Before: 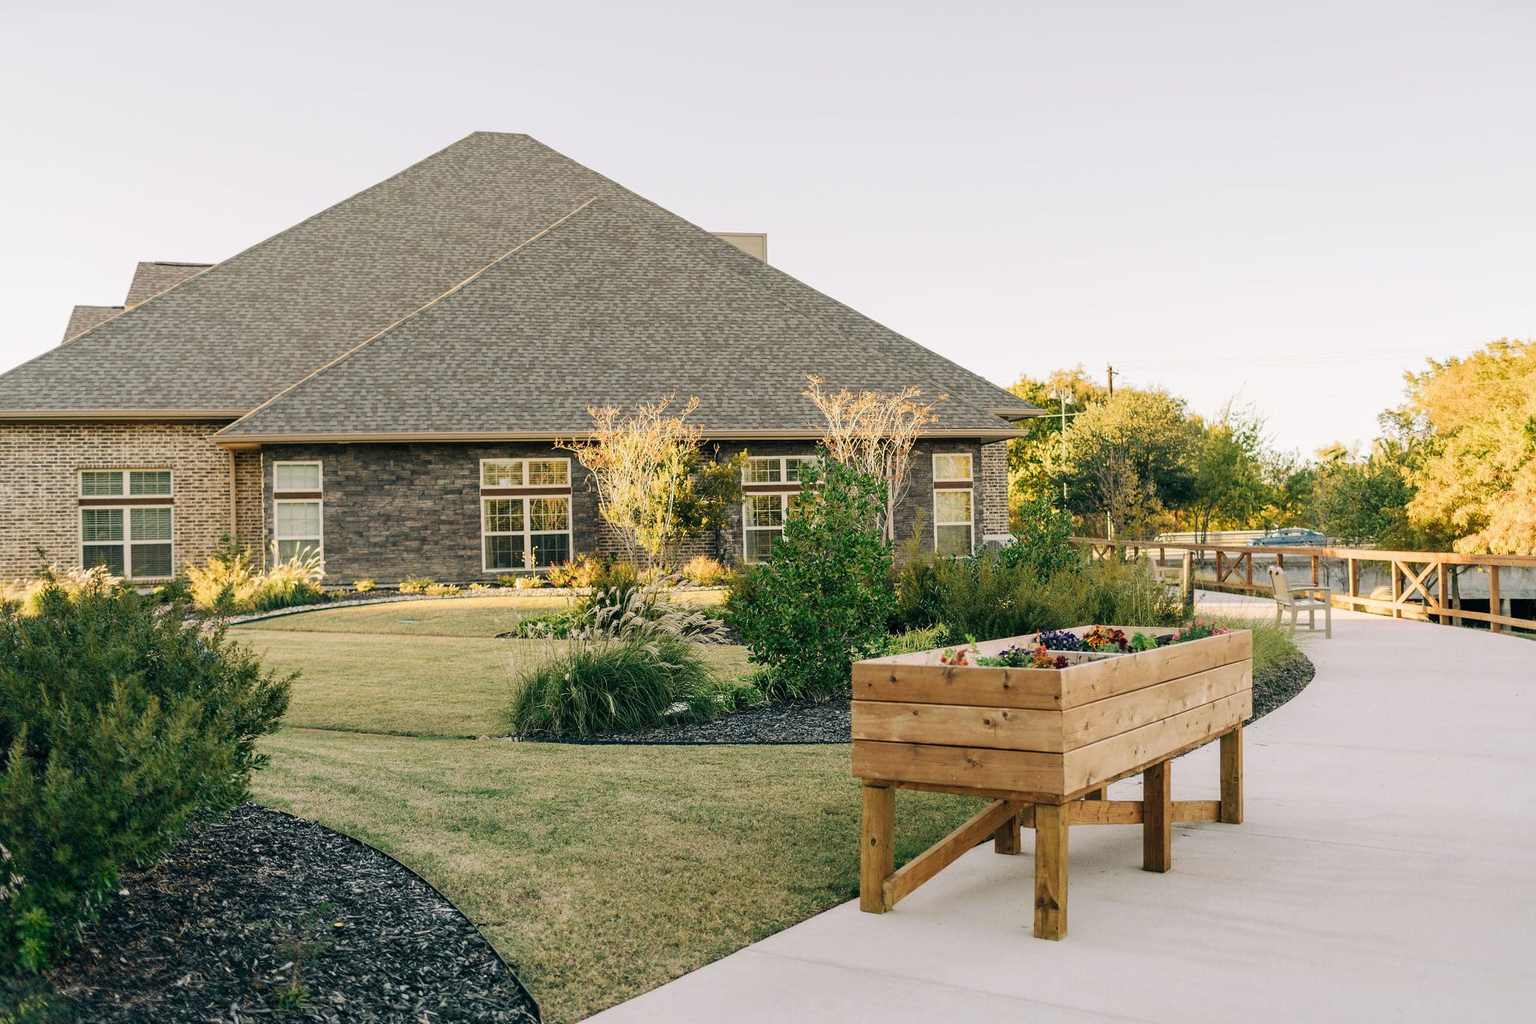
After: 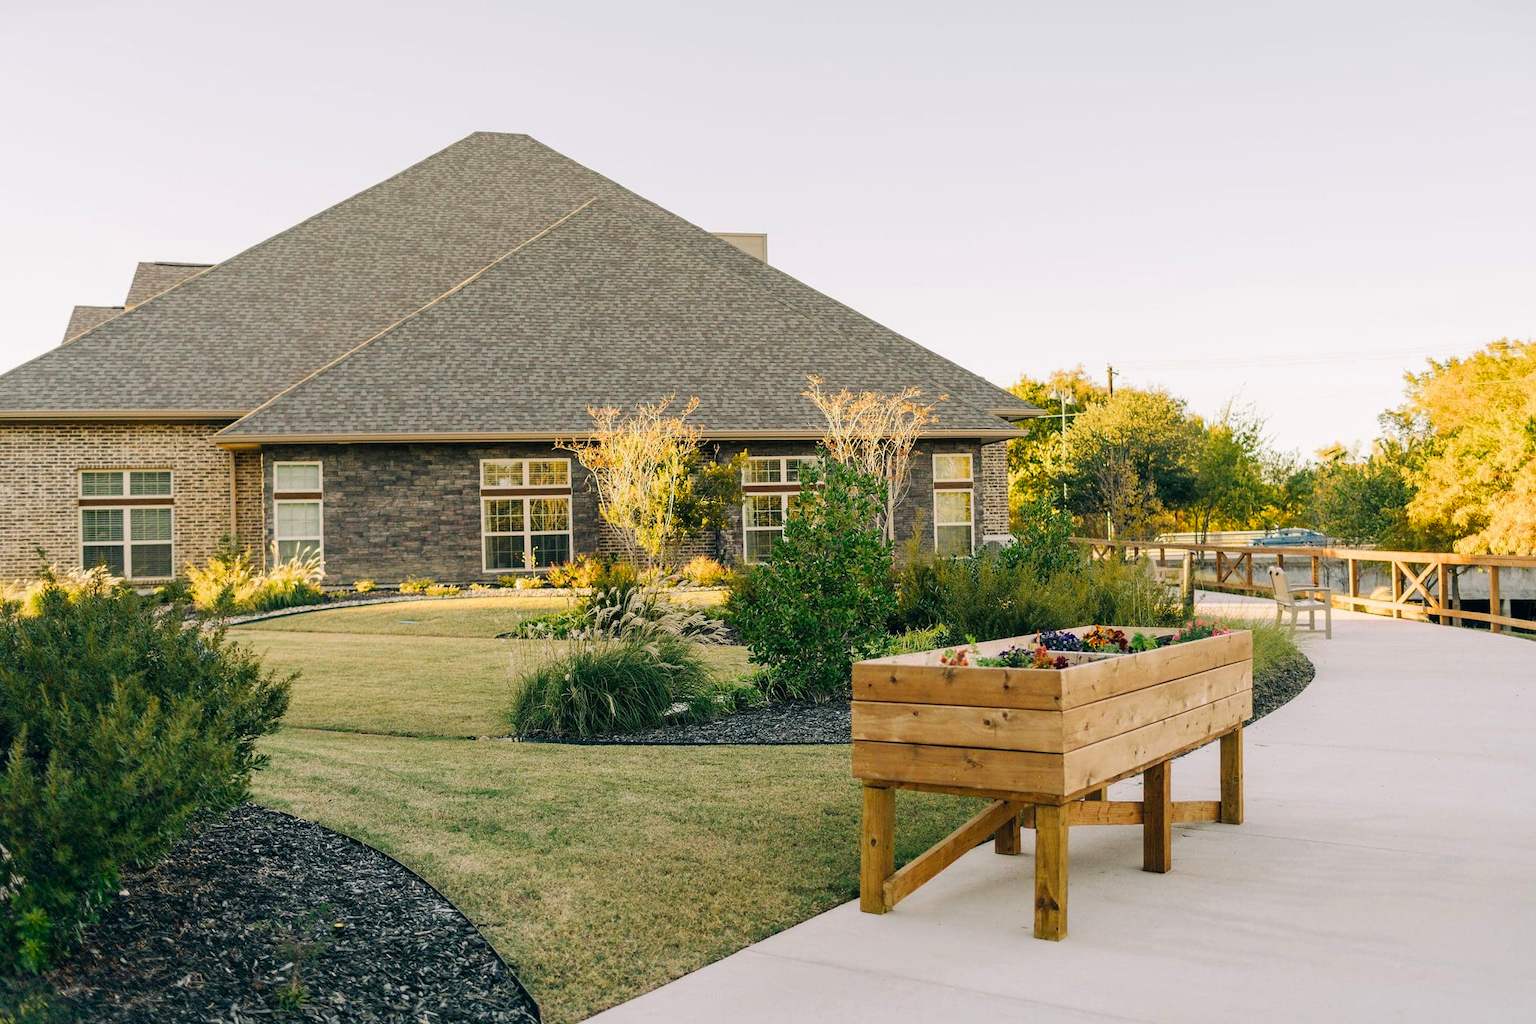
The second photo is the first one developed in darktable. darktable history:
color balance rgb: linear chroma grading › global chroma 6.48%, perceptual saturation grading › global saturation 12.96%, global vibrance 6.02%
color zones: curves: ch0 [(0.25, 0.5) (0.428, 0.473) (0.75, 0.5)]; ch1 [(0.243, 0.479) (0.398, 0.452) (0.75, 0.5)]
